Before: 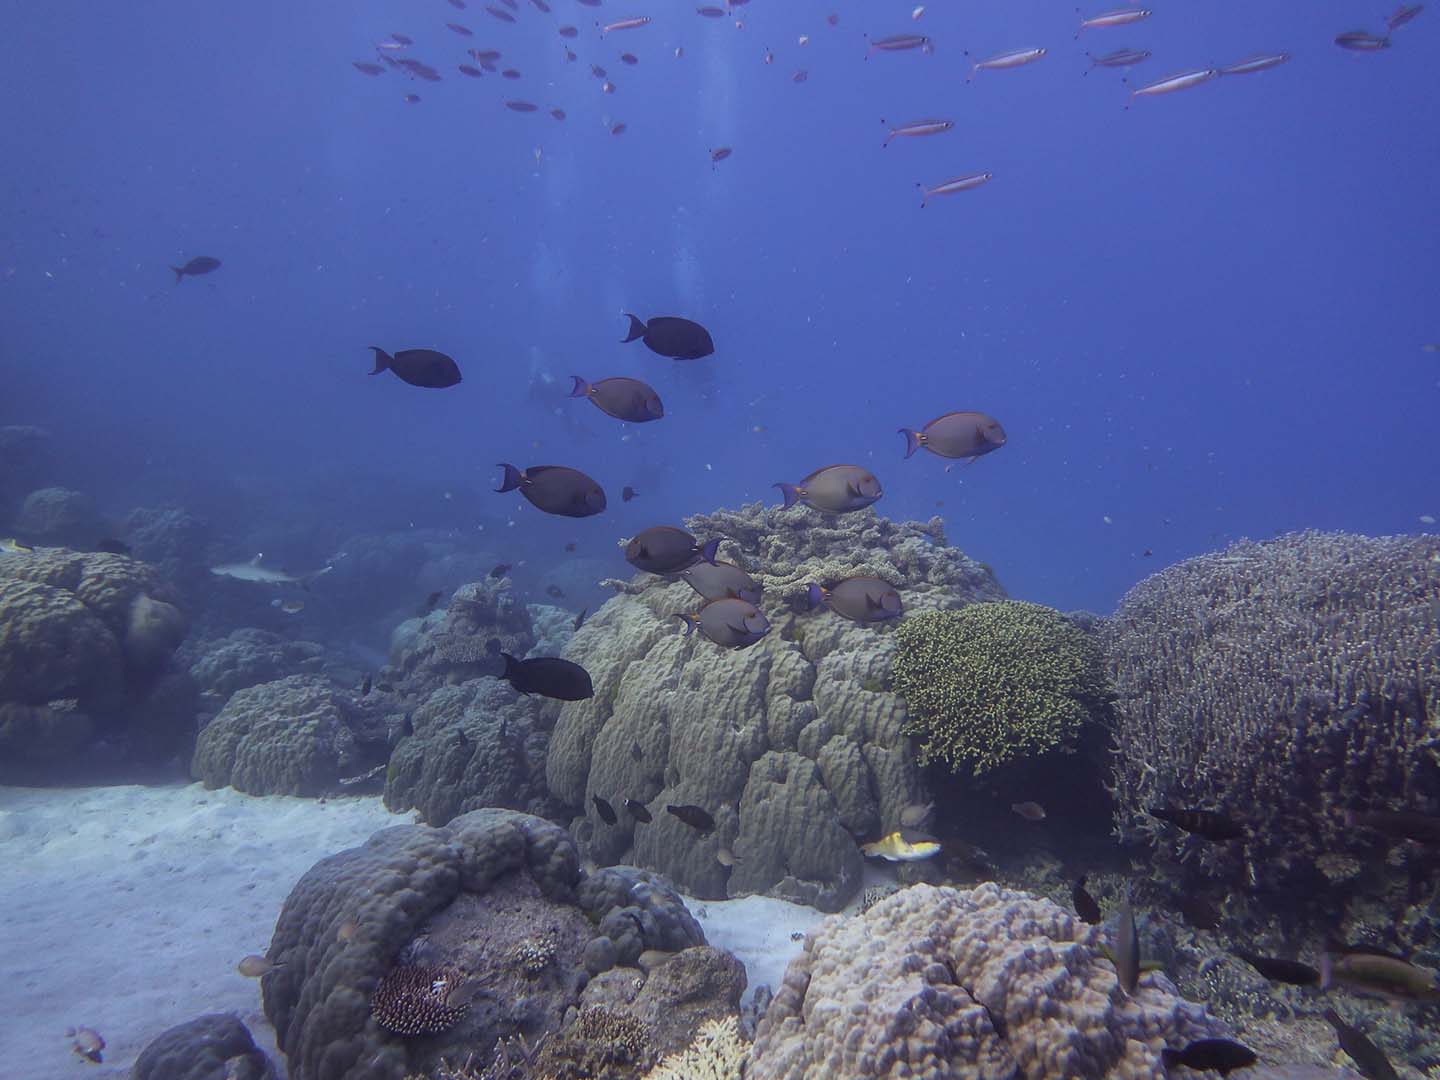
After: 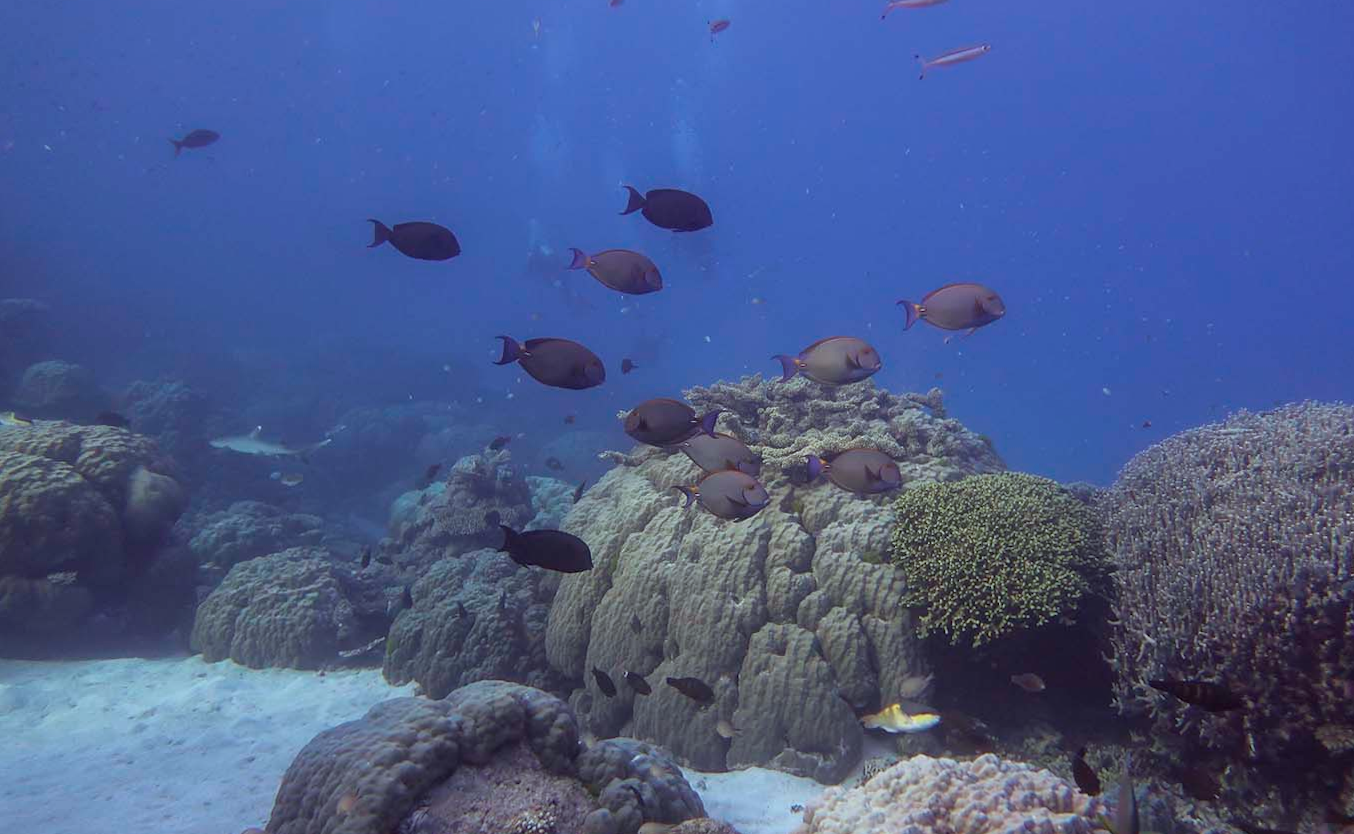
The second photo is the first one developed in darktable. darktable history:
color correction: highlights a* -2.76, highlights b* -2.38, shadows a* 1.95, shadows b* 2.91
crop and rotate: angle 0.088°, top 11.834%, right 5.723%, bottom 10.743%
